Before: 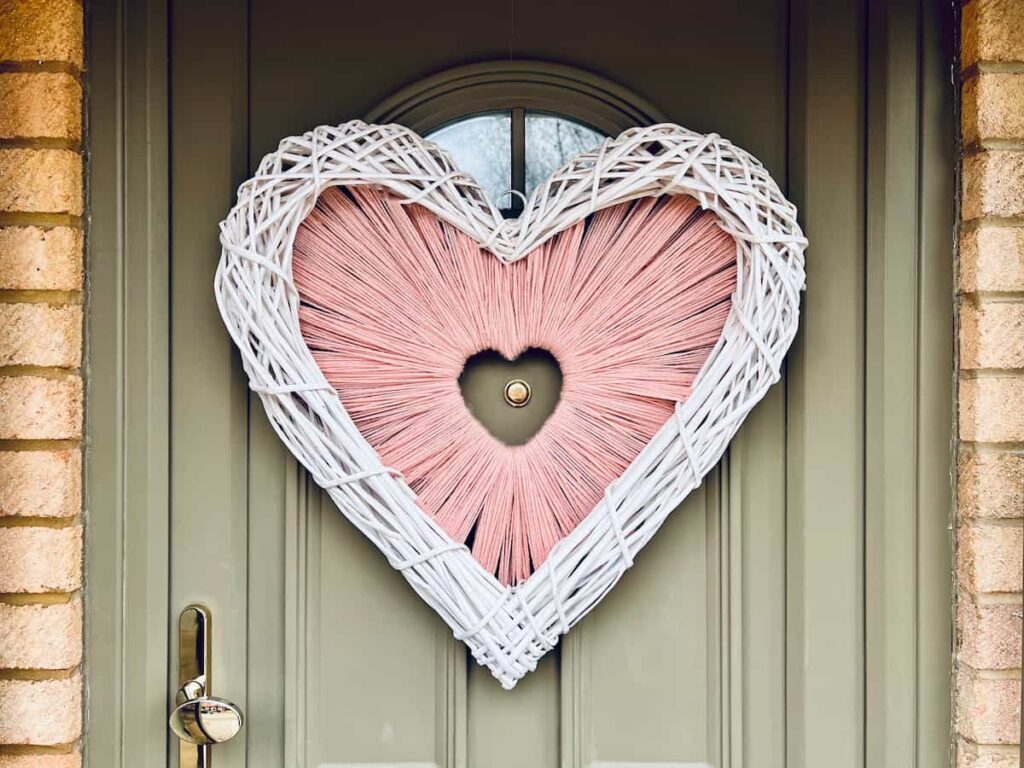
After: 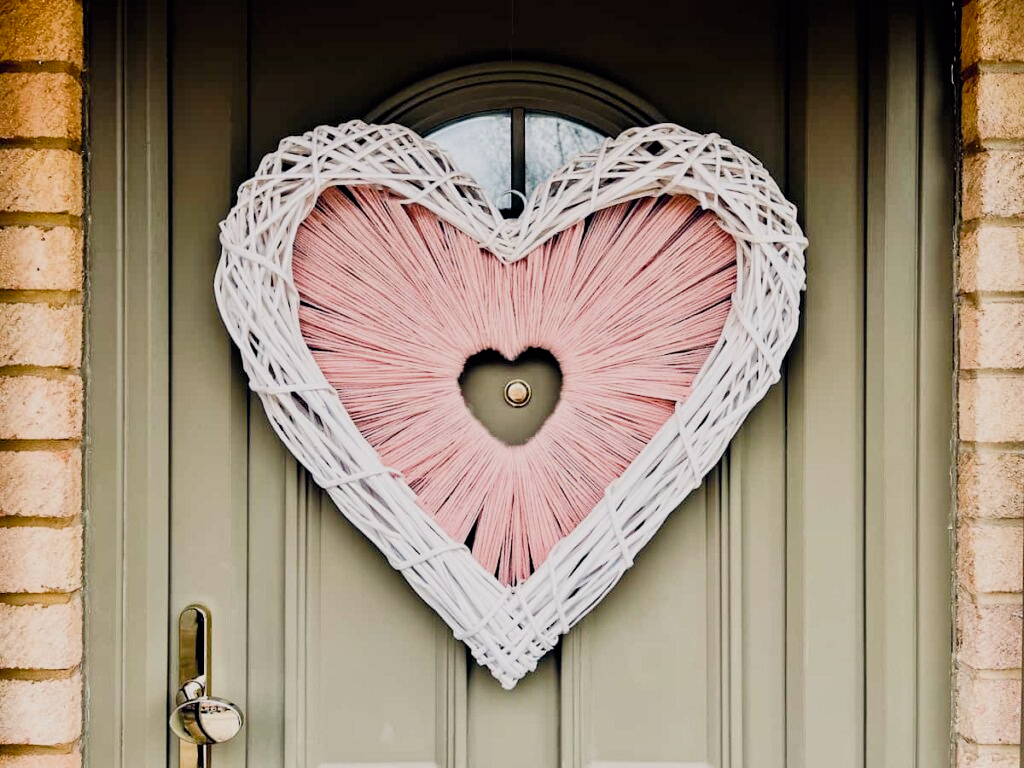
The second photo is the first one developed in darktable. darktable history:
filmic rgb: black relative exposure -5.14 EV, white relative exposure 3.97 EV, hardness 2.91, contrast 1.197, highlights saturation mix -30.32%
color balance rgb: highlights gain › chroma 1.353%, highlights gain › hue 56.81°, linear chroma grading › shadows -6.69%, linear chroma grading › highlights -6.747%, linear chroma grading › global chroma -10.447%, linear chroma grading › mid-tones -8.318%, perceptual saturation grading › global saturation 20%, perceptual saturation grading › highlights -25.631%, perceptual saturation grading › shadows 49.327%, global vibrance 20%
